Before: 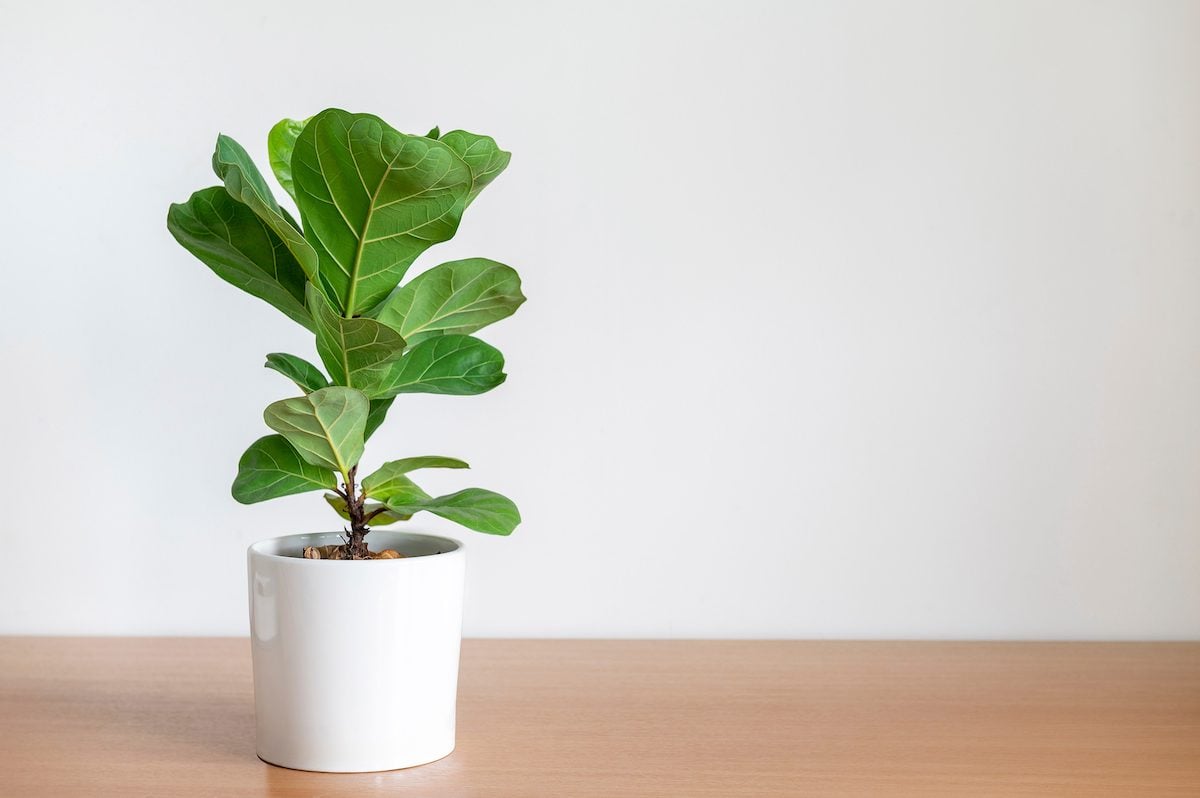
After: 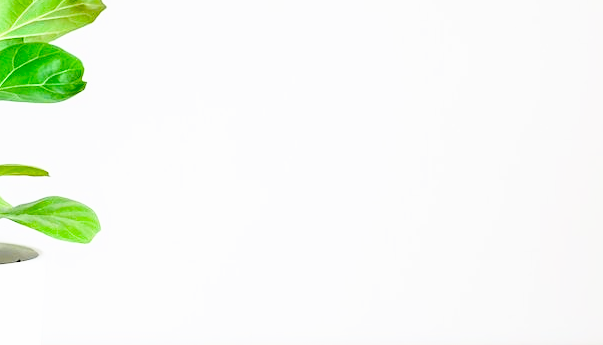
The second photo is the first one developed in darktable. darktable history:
filmic rgb: black relative exposure -7.75 EV, white relative exposure 4.4 EV, threshold 3 EV, target black luminance 0%, hardness 3.76, latitude 50.51%, contrast 1.074, highlights saturation mix 10%, shadows ↔ highlights balance -0.22%, color science v4 (2020), enable highlight reconstruction true
exposure: black level correction 0.009, exposure 1.425 EV, compensate highlight preservation false
crop: left 35.03%, top 36.625%, right 14.663%, bottom 20.057%
